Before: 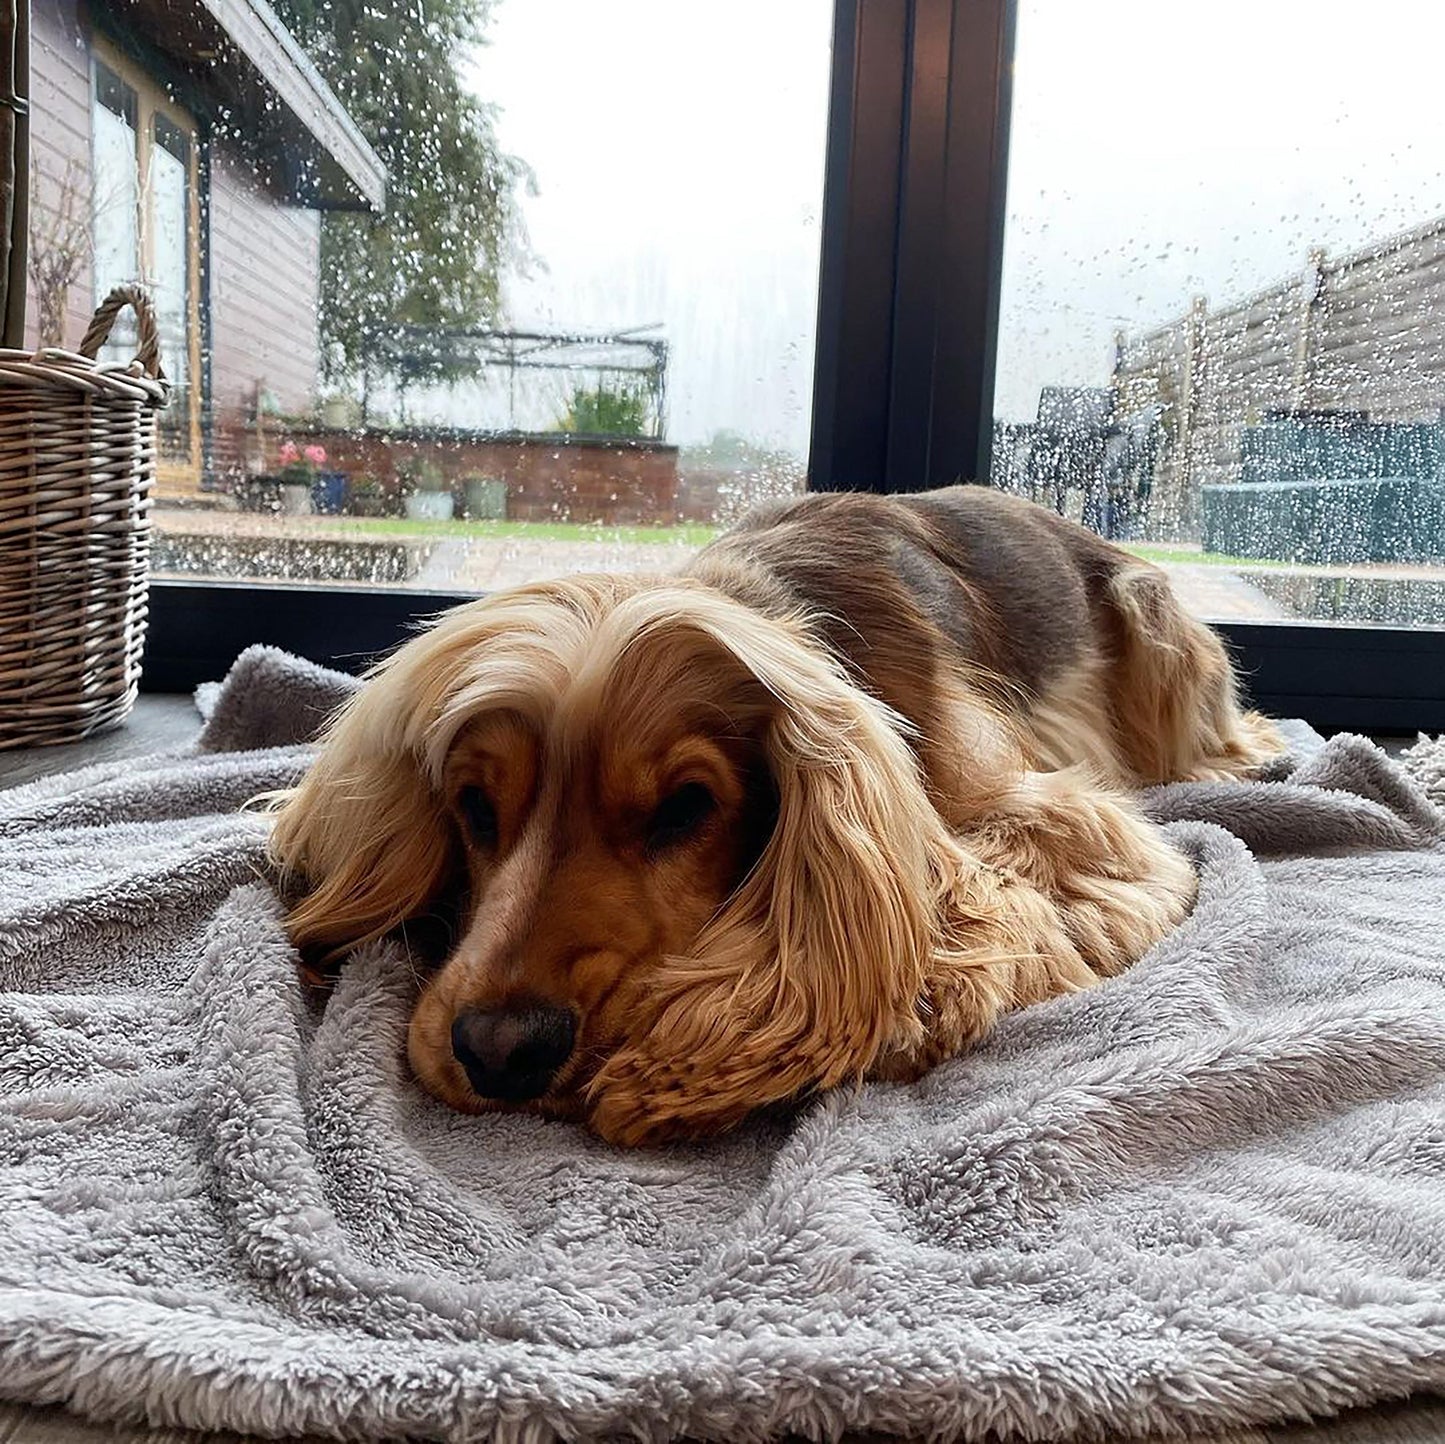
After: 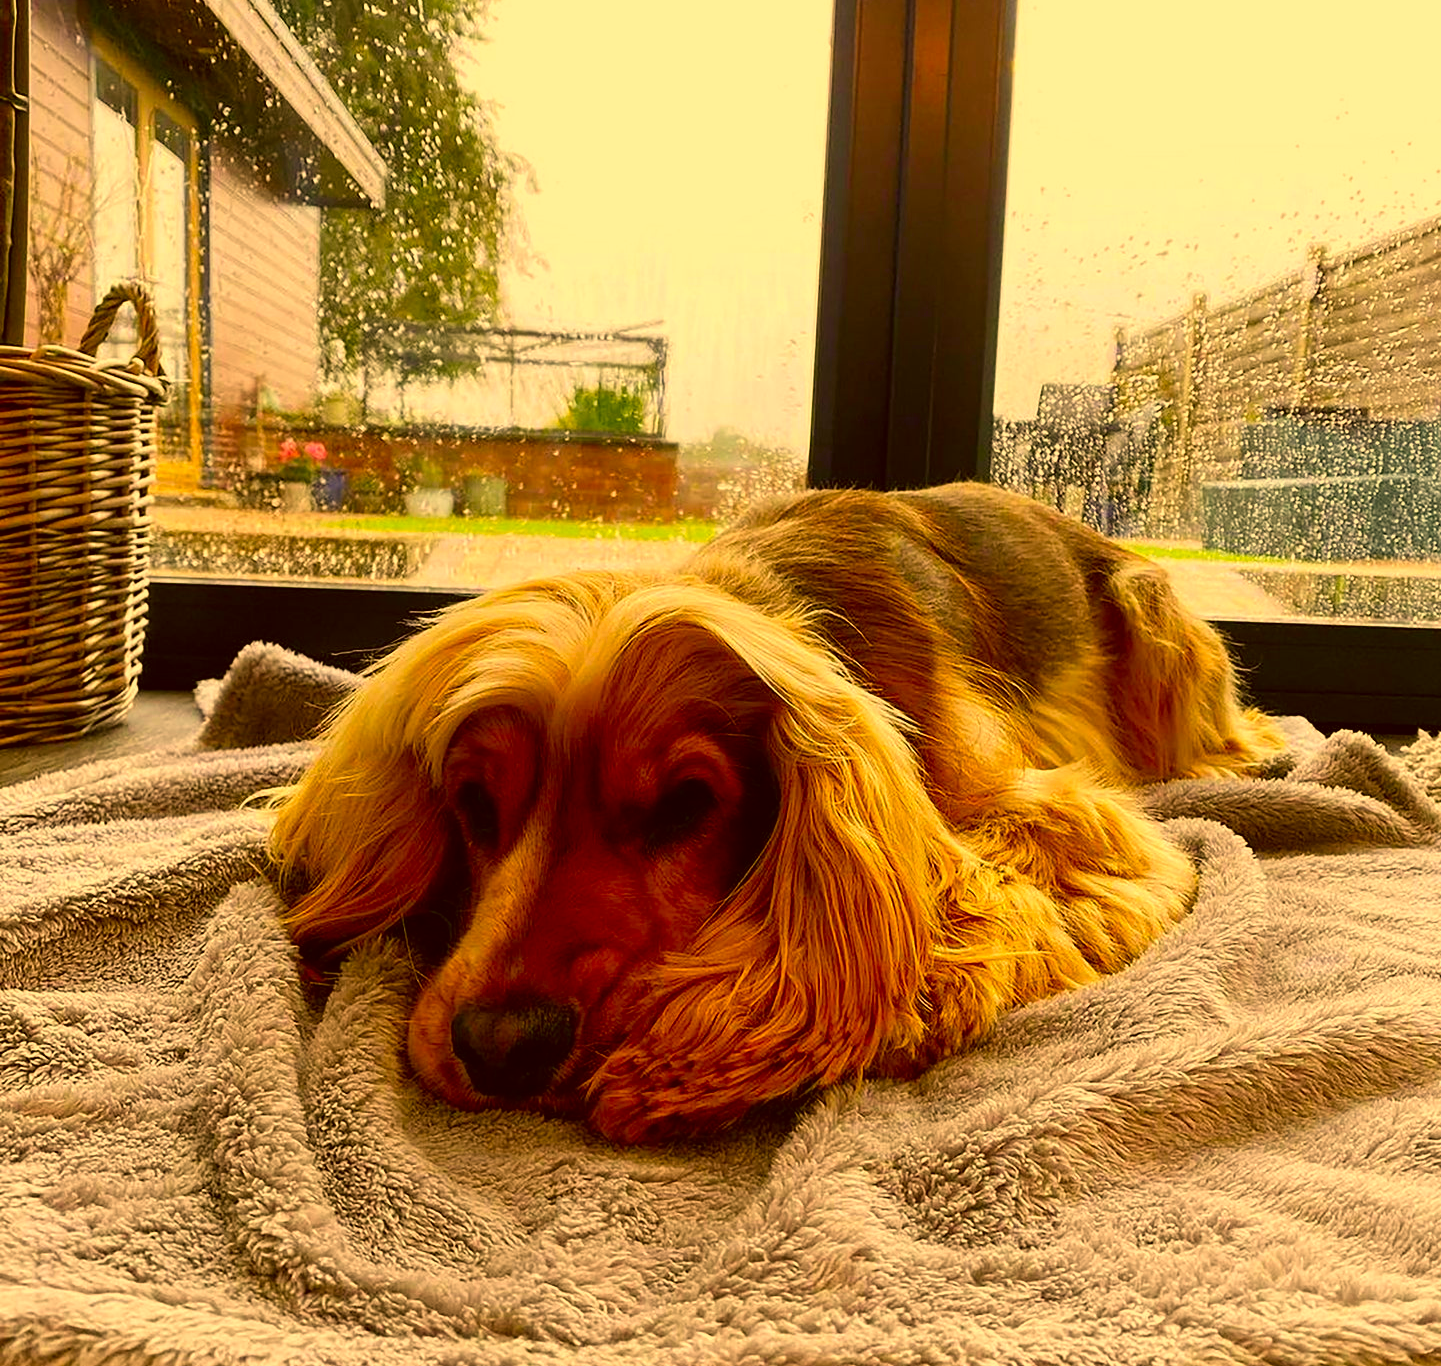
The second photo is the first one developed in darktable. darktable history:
crop: top 0.25%, right 0.258%, bottom 5.085%
color correction: highlights a* 10.51, highlights b* 30.59, shadows a* 2.79, shadows b* 16.87, saturation 1.73
